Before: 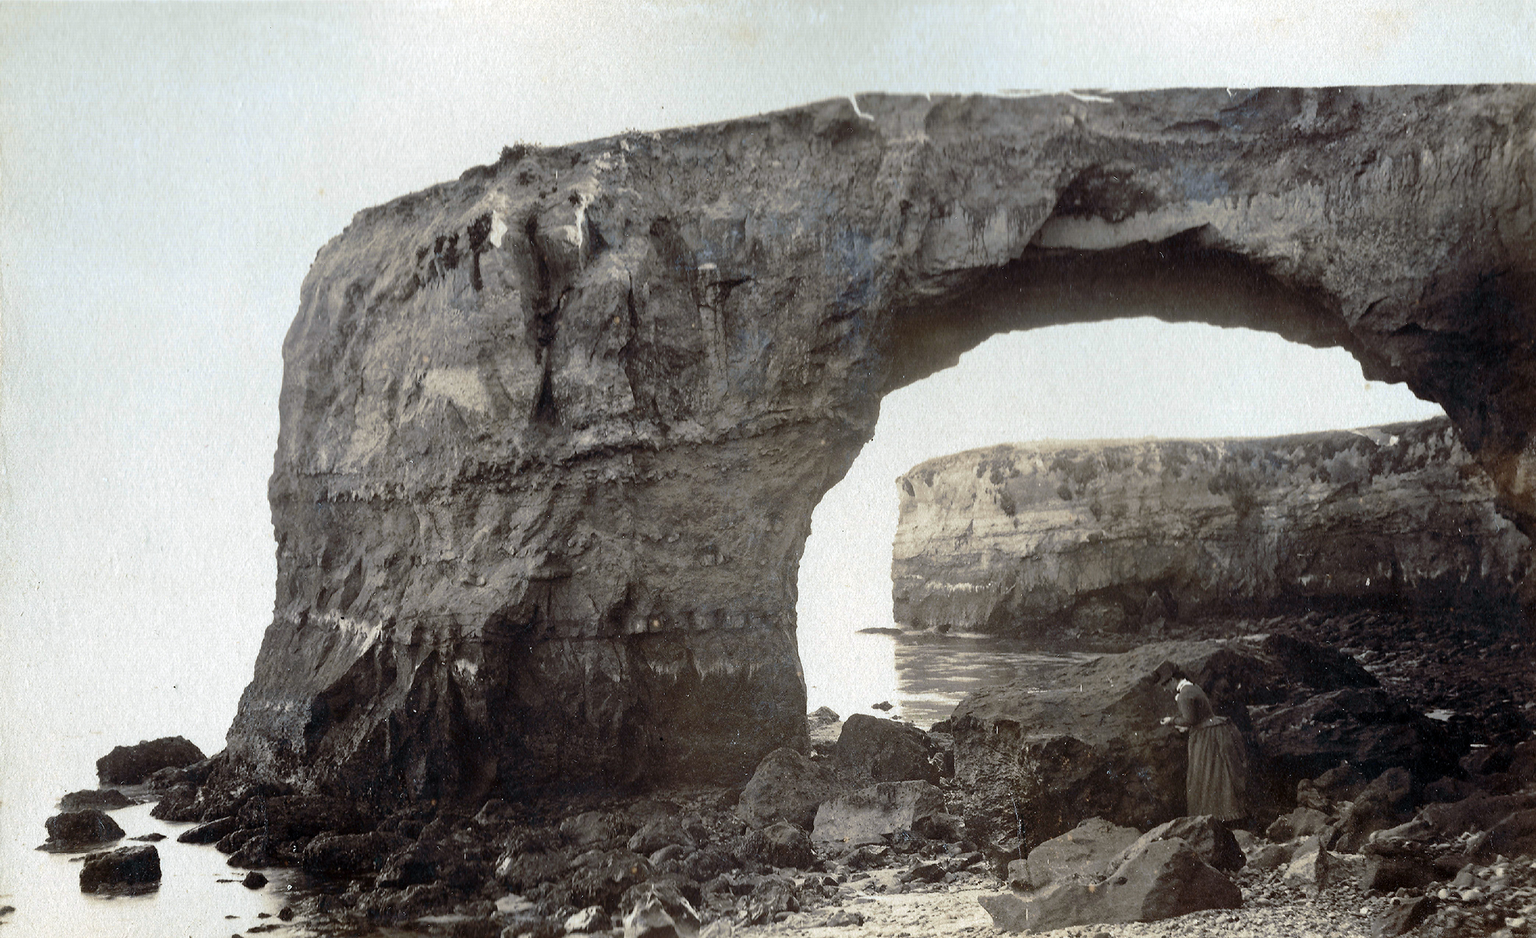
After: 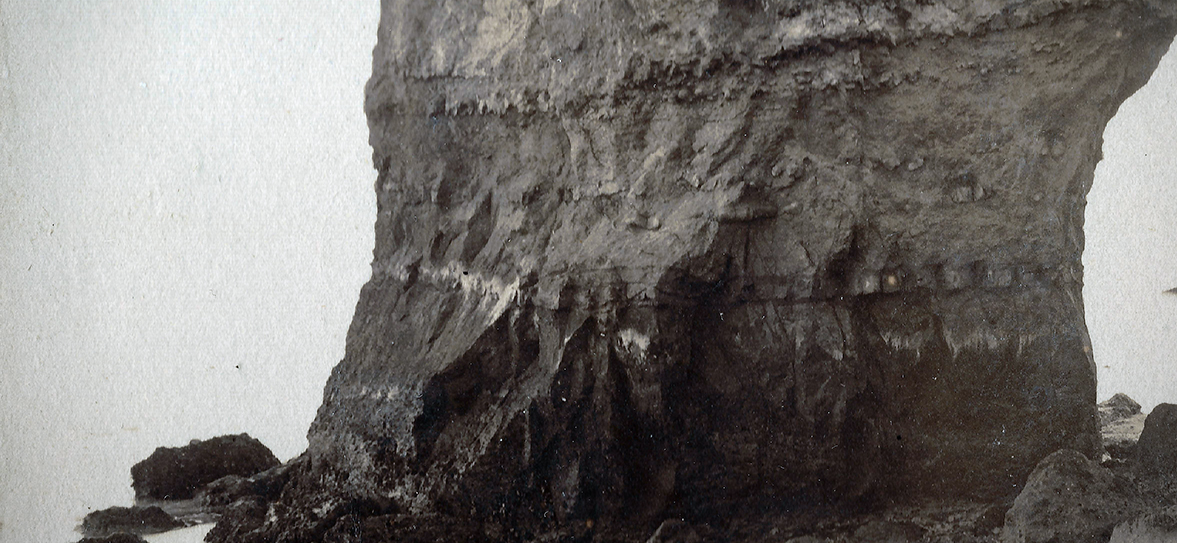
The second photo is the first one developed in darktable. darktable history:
crop: top 44.483%, right 43.593%, bottom 12.892%
graduated density: rotation -180°, offset 27.42
vignetting: unbound false
